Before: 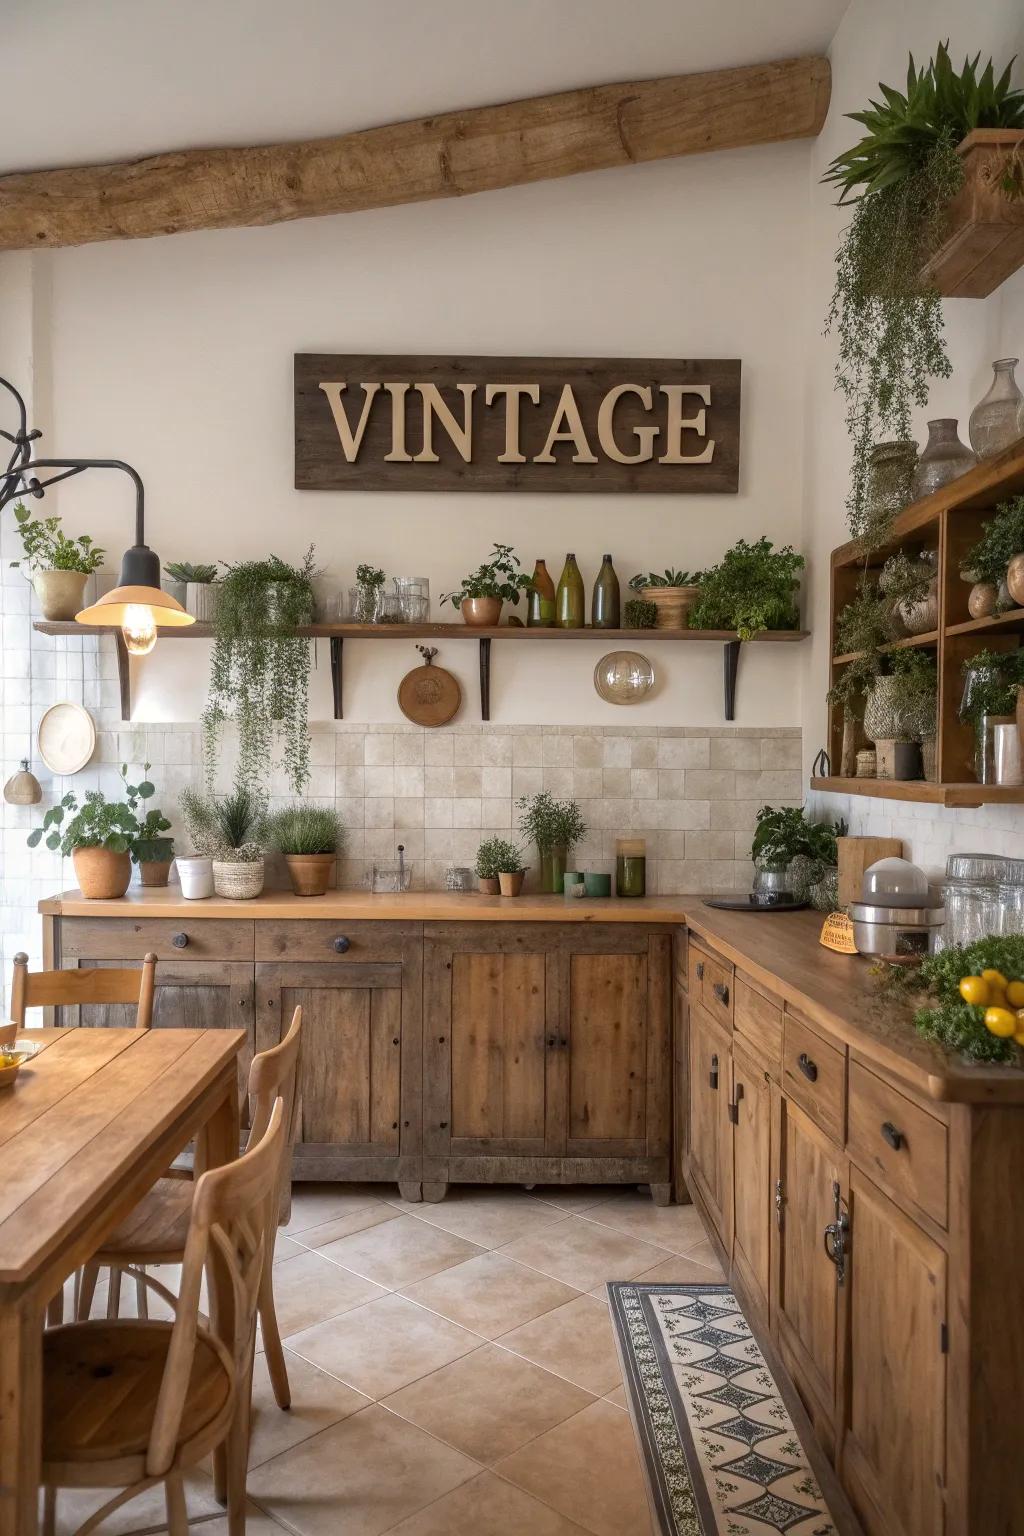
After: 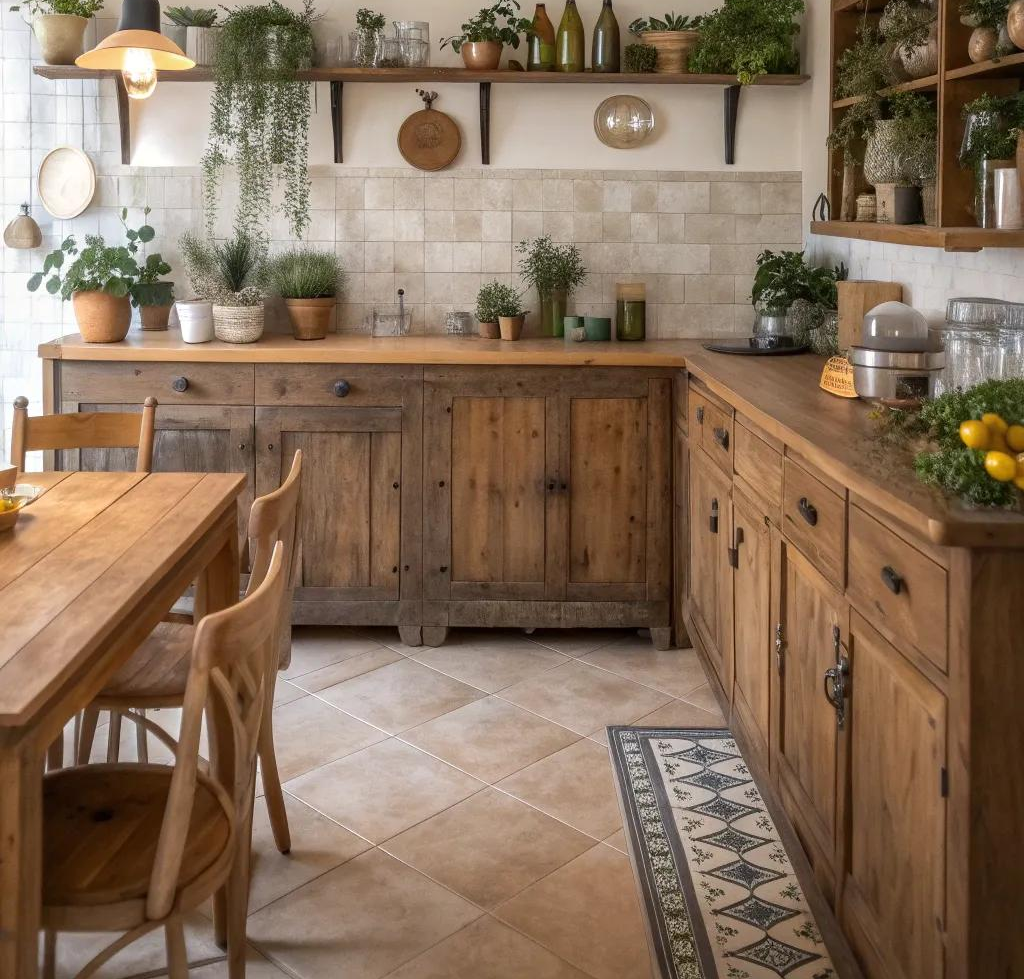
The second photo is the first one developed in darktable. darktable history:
crop and rotate: top 36.206%
